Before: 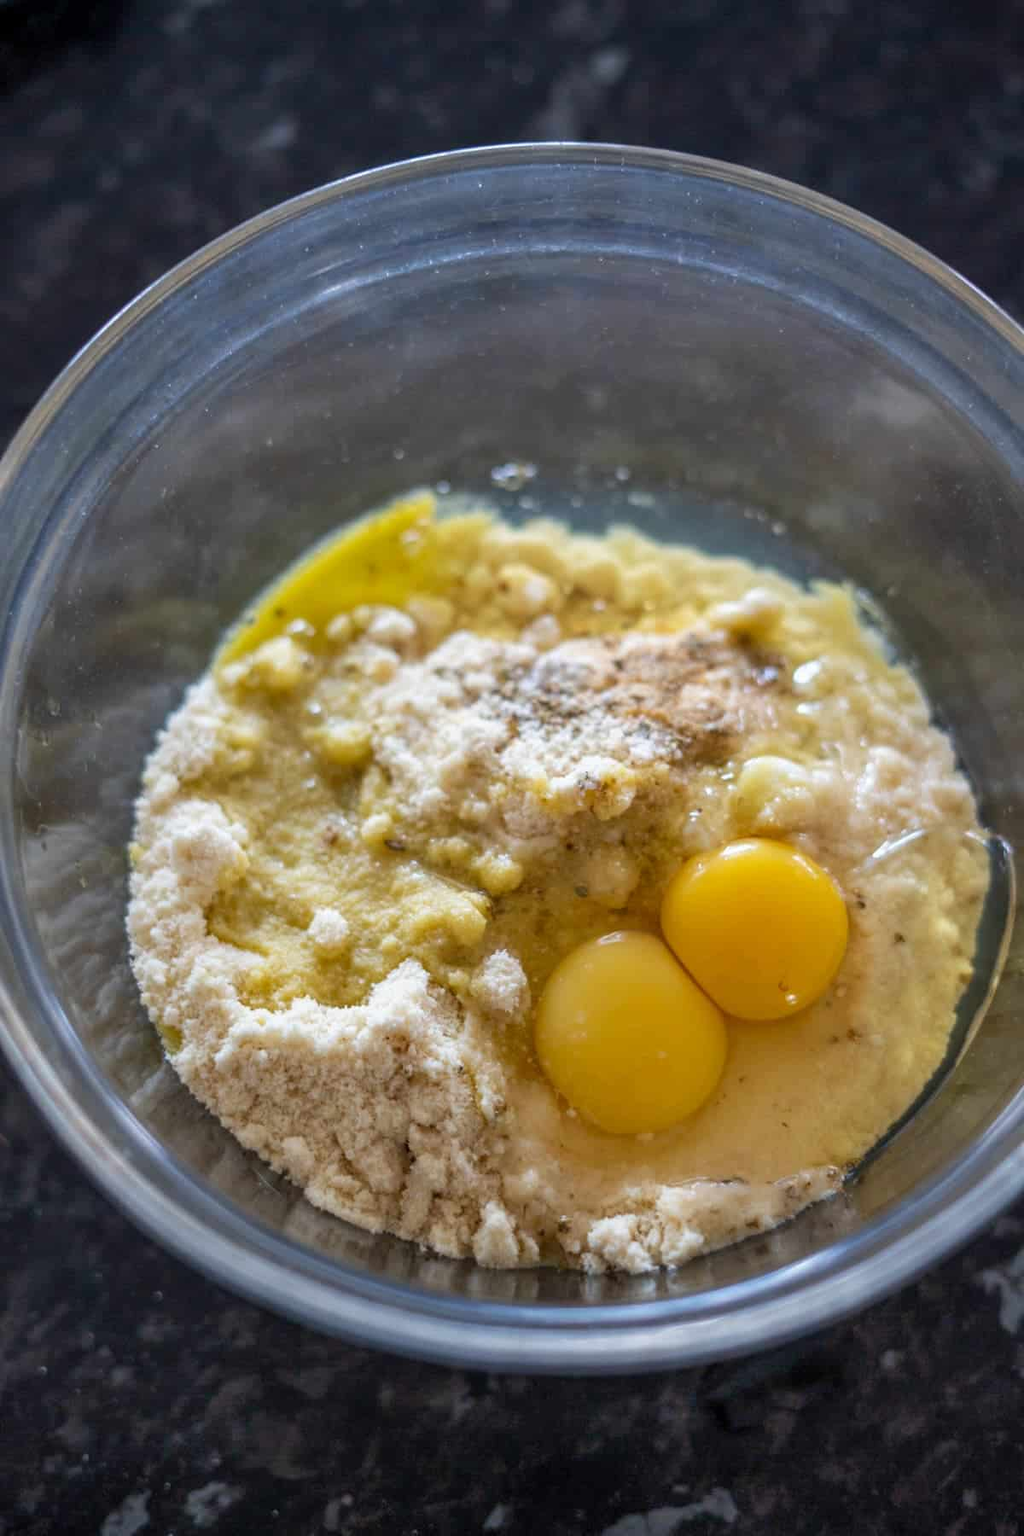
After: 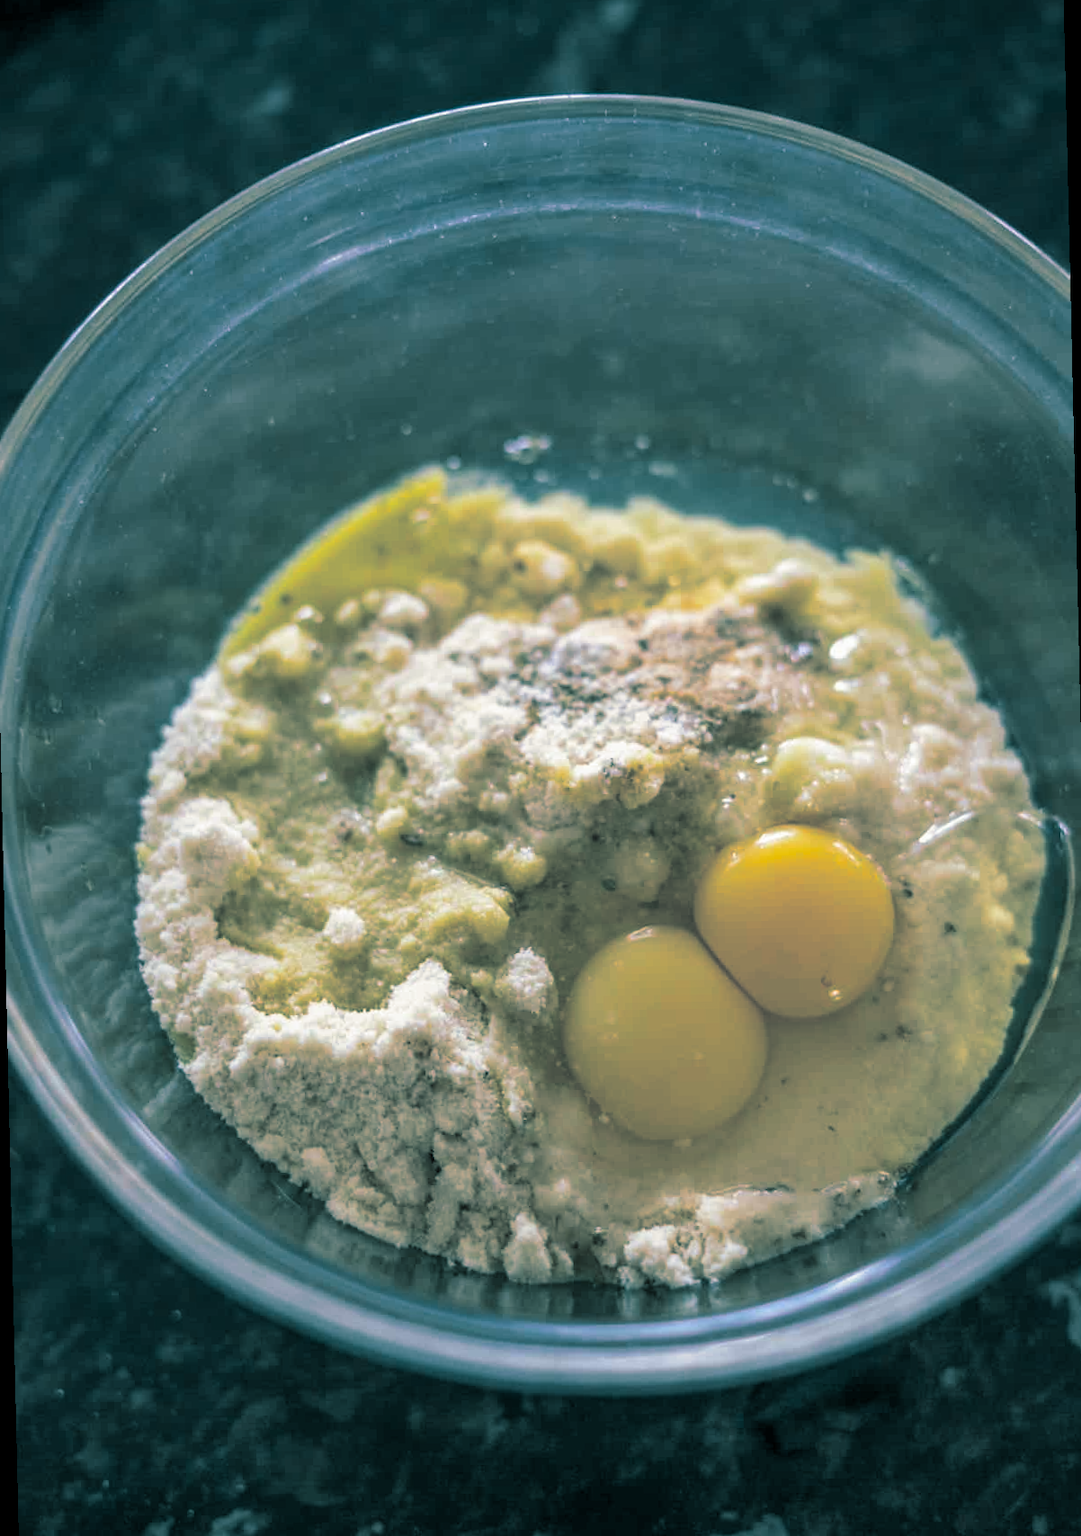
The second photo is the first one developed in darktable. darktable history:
rotate and perspective: rotation -1.32°, lens shift (horizontal) -0.031, crop left 0.015, crop right 0.985, crop top 0.047, crop bottom 0.982
split-toning: shadows › hue 186.43°, highlights › hue 49.29°, compress 30.29%
